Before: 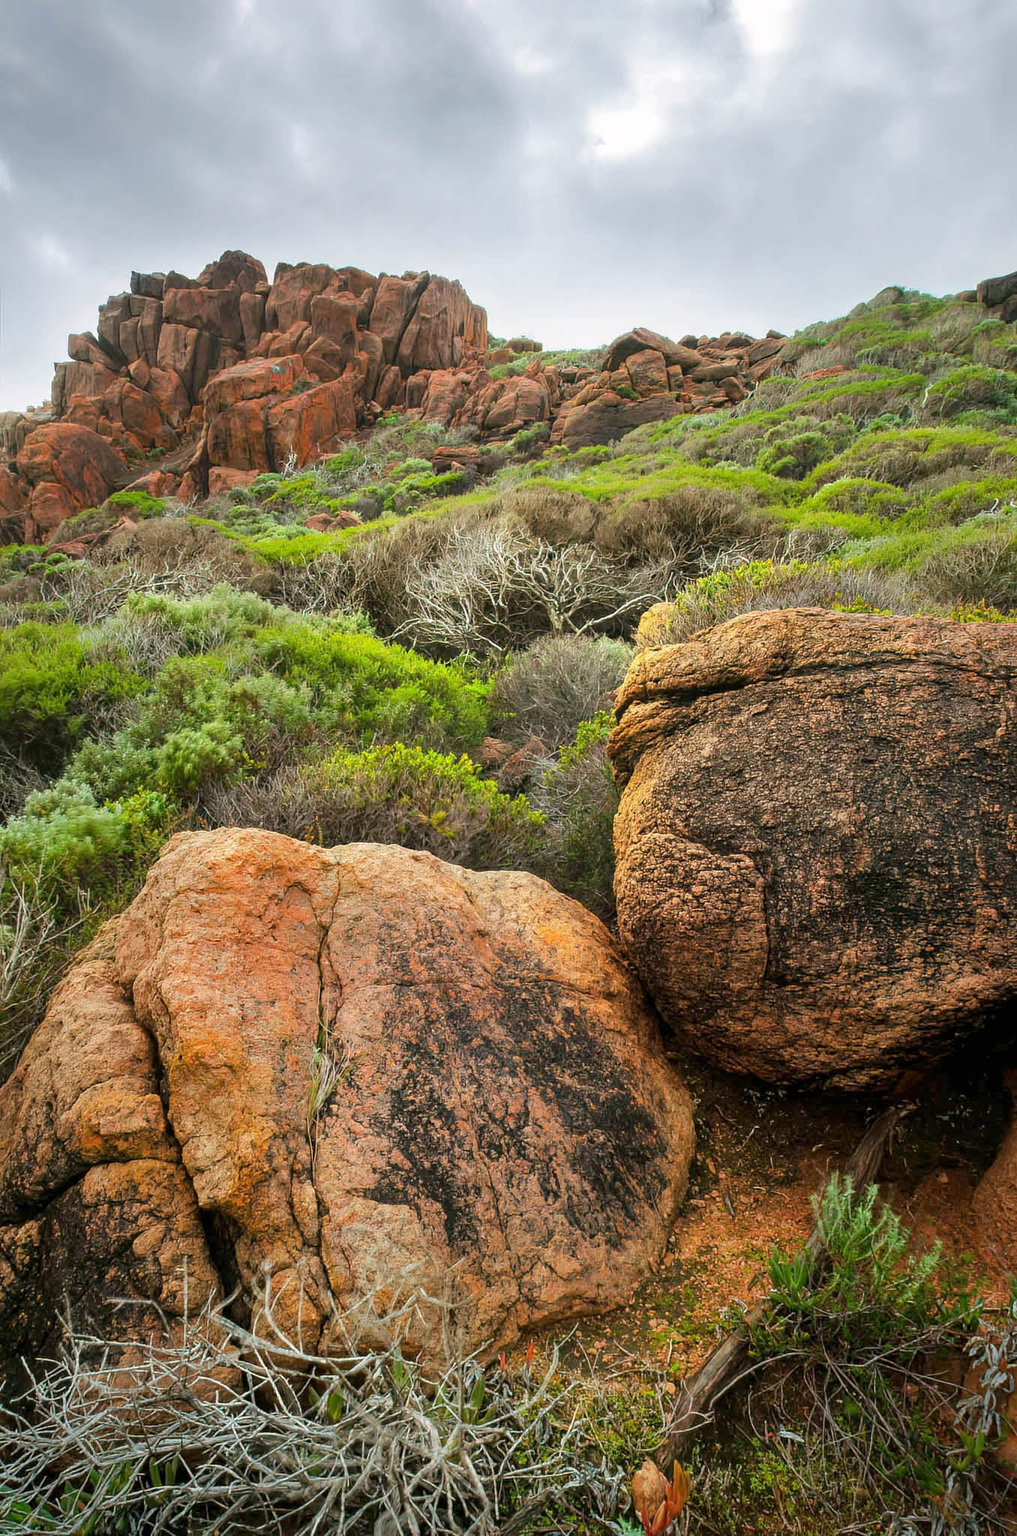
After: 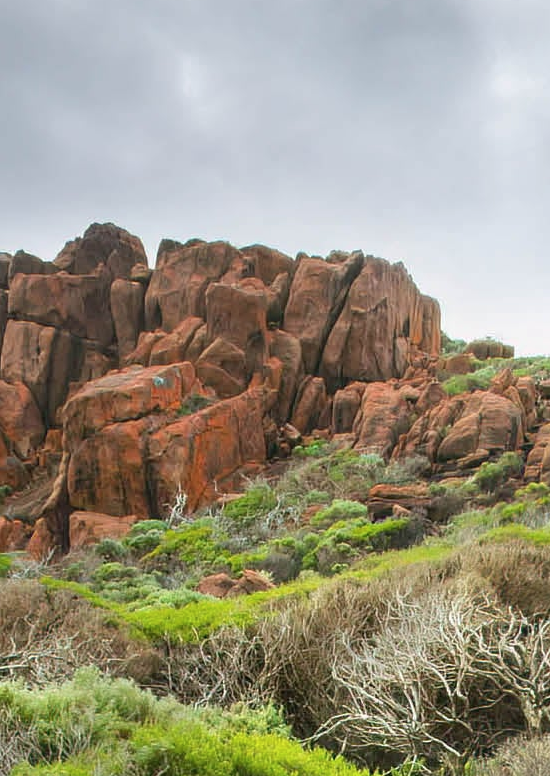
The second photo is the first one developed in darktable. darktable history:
contrast brightness saturation: saturation -0.05
crop: left 15.452%, top 5.459%, right 43.956%, bottom 56.62%
